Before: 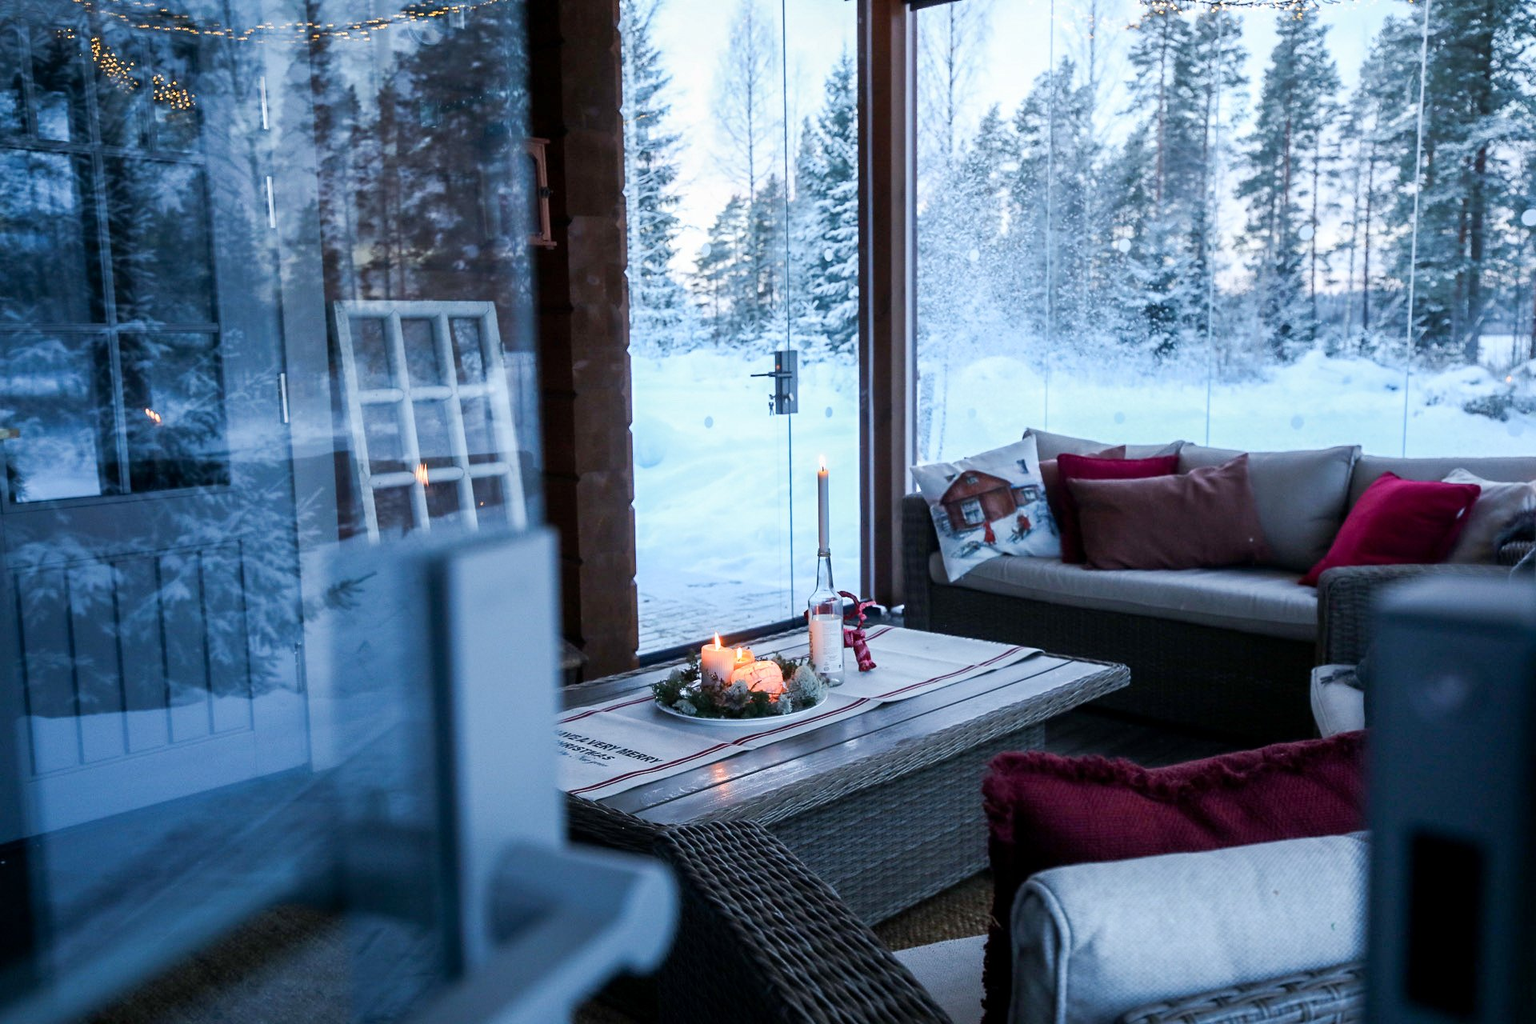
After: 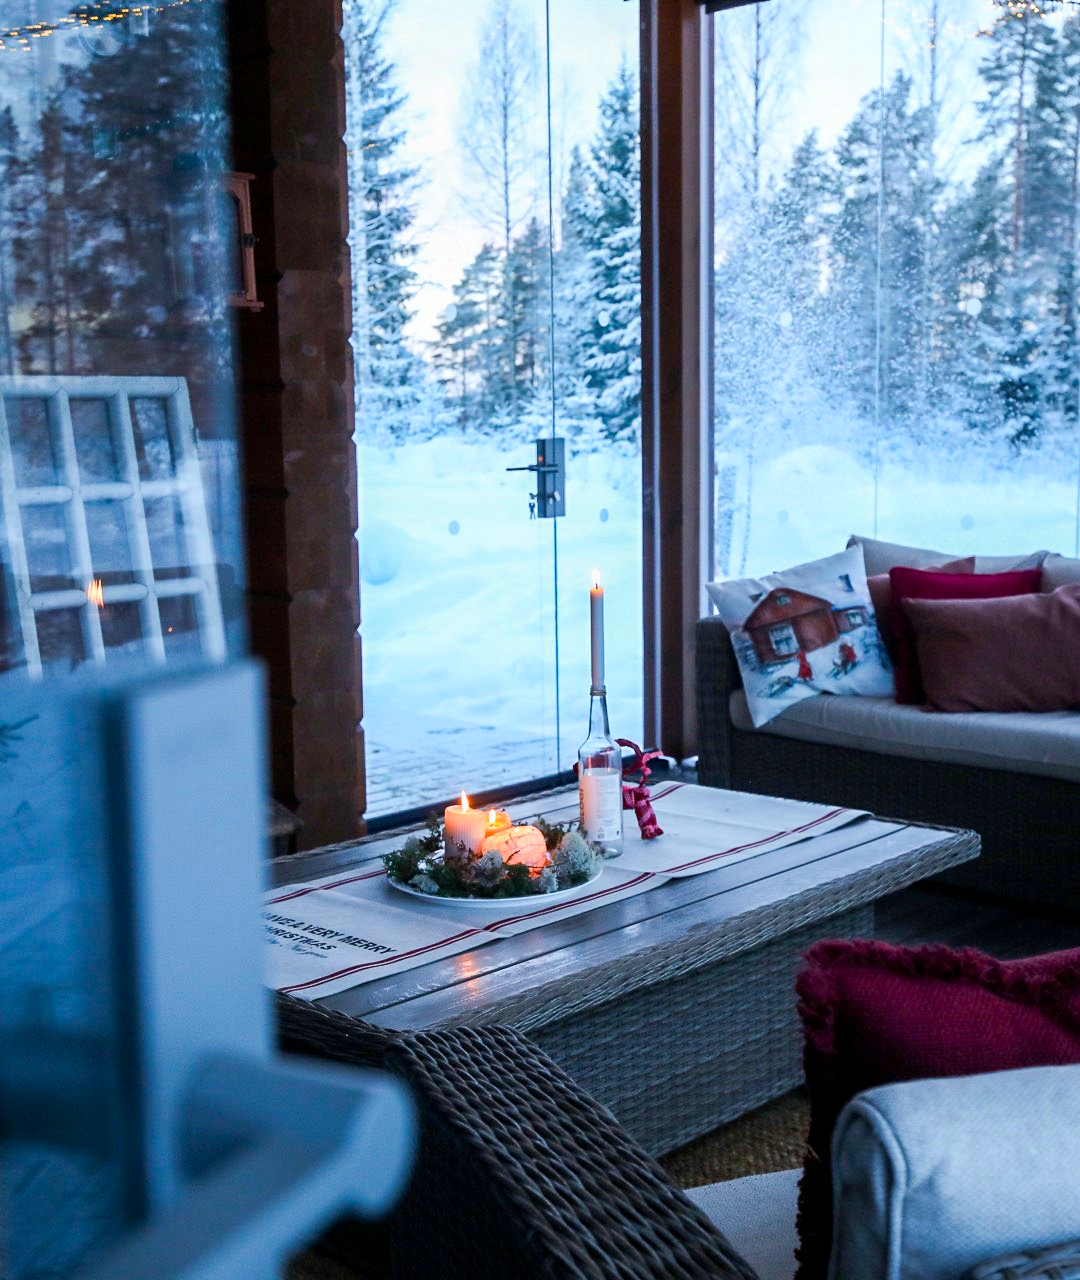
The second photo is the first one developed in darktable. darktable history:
crop and rotate: left 22.516%, right 21.234%
color balance rgb: perceptual saturation grading › global saturation 20%, global vibrance 20%
